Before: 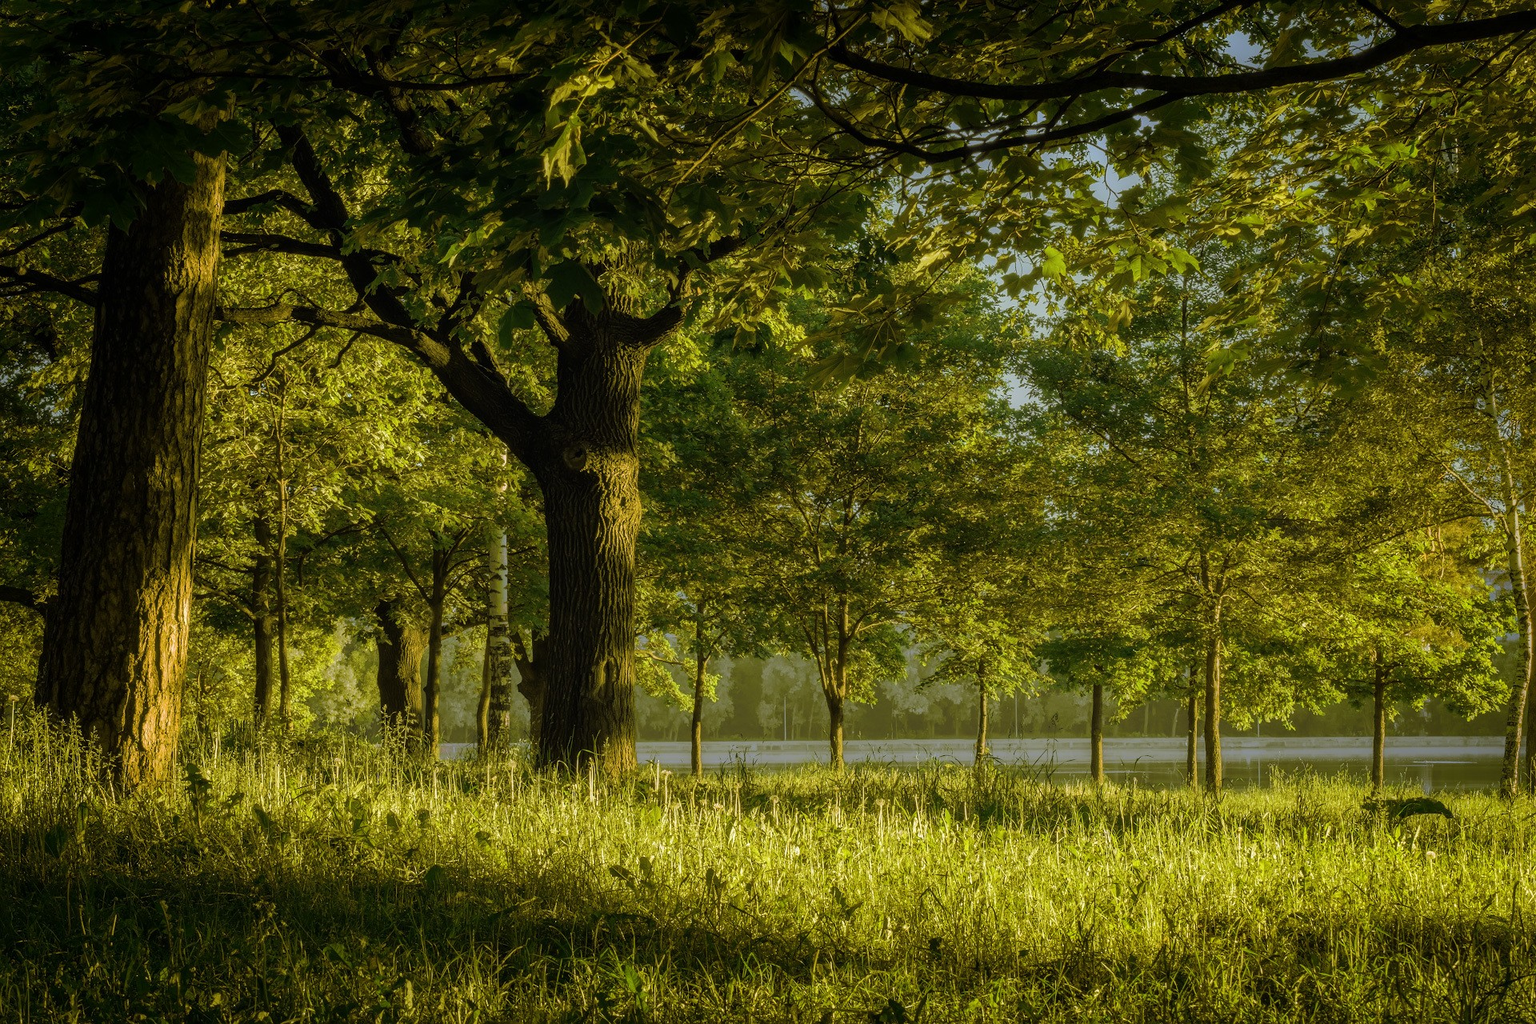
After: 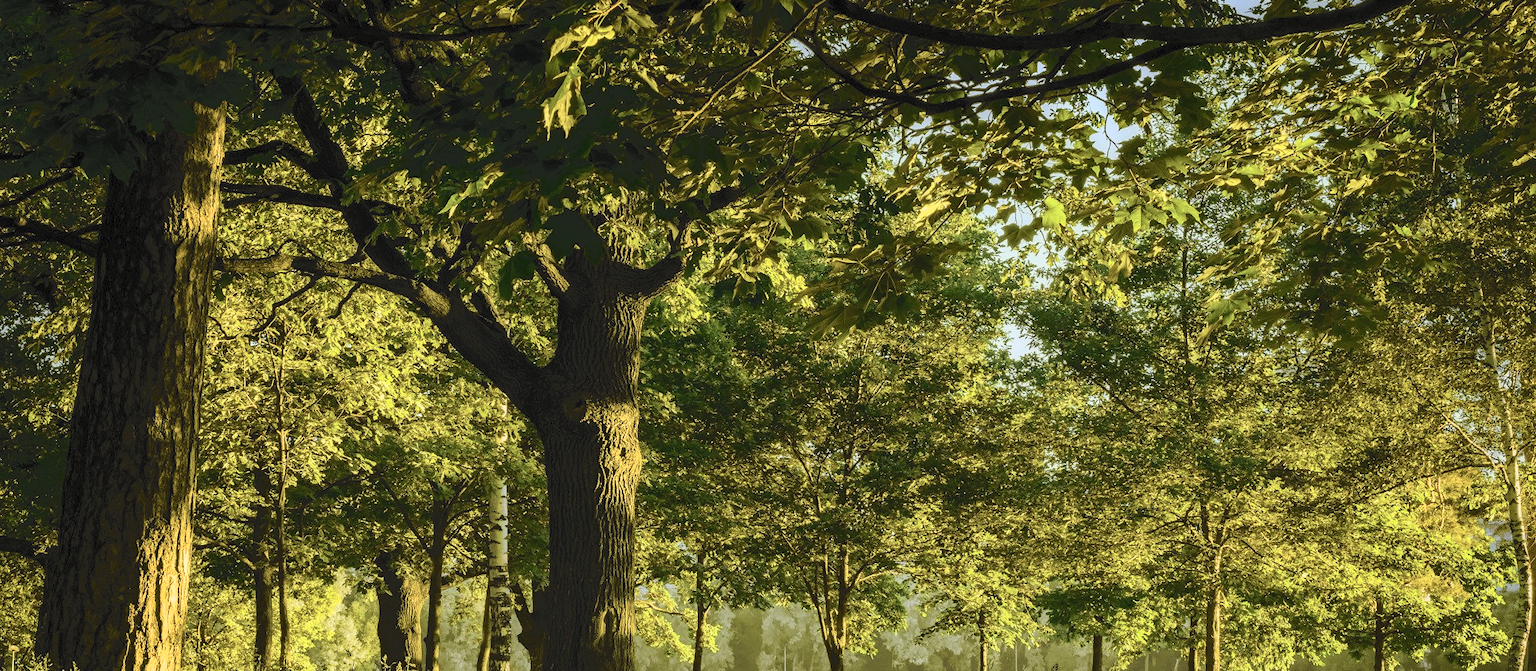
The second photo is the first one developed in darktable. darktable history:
haze removal: compatibility mode true, adaptive false
tone equalizer: on, module defaults
crop and rotate: top 4.881%, bottom 29.549%
tone curve: curves: ch0 [(0, 0) (0.003, 0.037) (0.011, 0.061) (0.025, 0.104) (0.044, 0.145) (0.069, 0.145) (0.1, 0.127) (0.136, 0.175) (0.177, 0.207) (0.224, 0.252) (0.277, 0.341) (0.335, 0.446) (0.399, 0.554) (0.468, 0.658) (0.543, 0.757) (0.623, 0.843) (0.709, 0.919) (0.801, 0.958) (0.898, 0.975) (1, 1)], color space Lab, independent channels, preserve colors none
